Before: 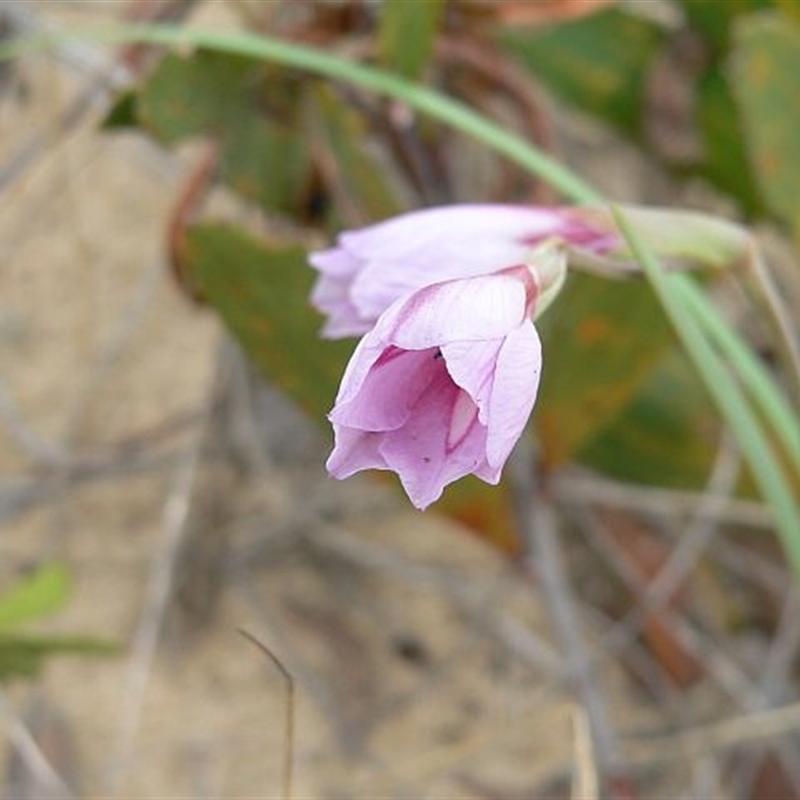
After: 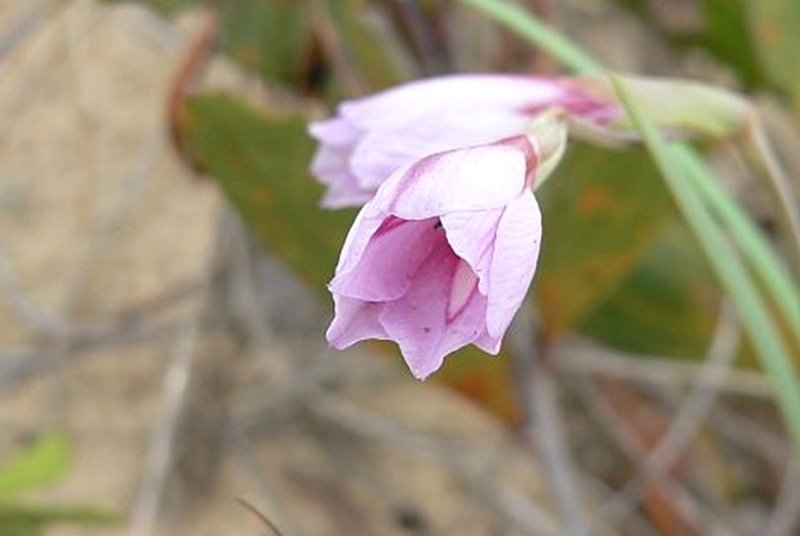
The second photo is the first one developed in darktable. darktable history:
exposure: exposure 0.124 EV, compensate highlight preservation false
crop: top 16.268%, bottom 16.682%
